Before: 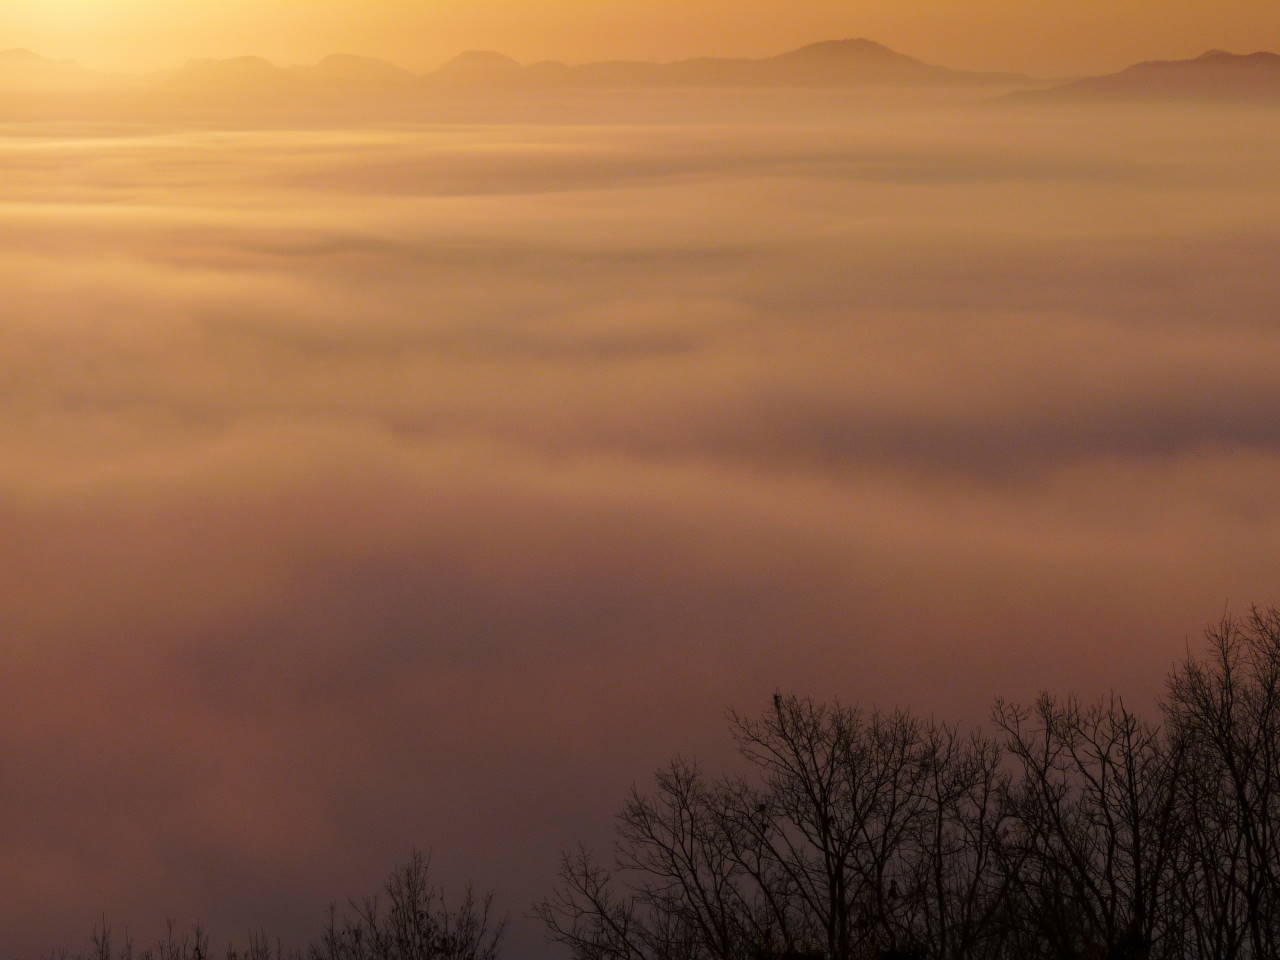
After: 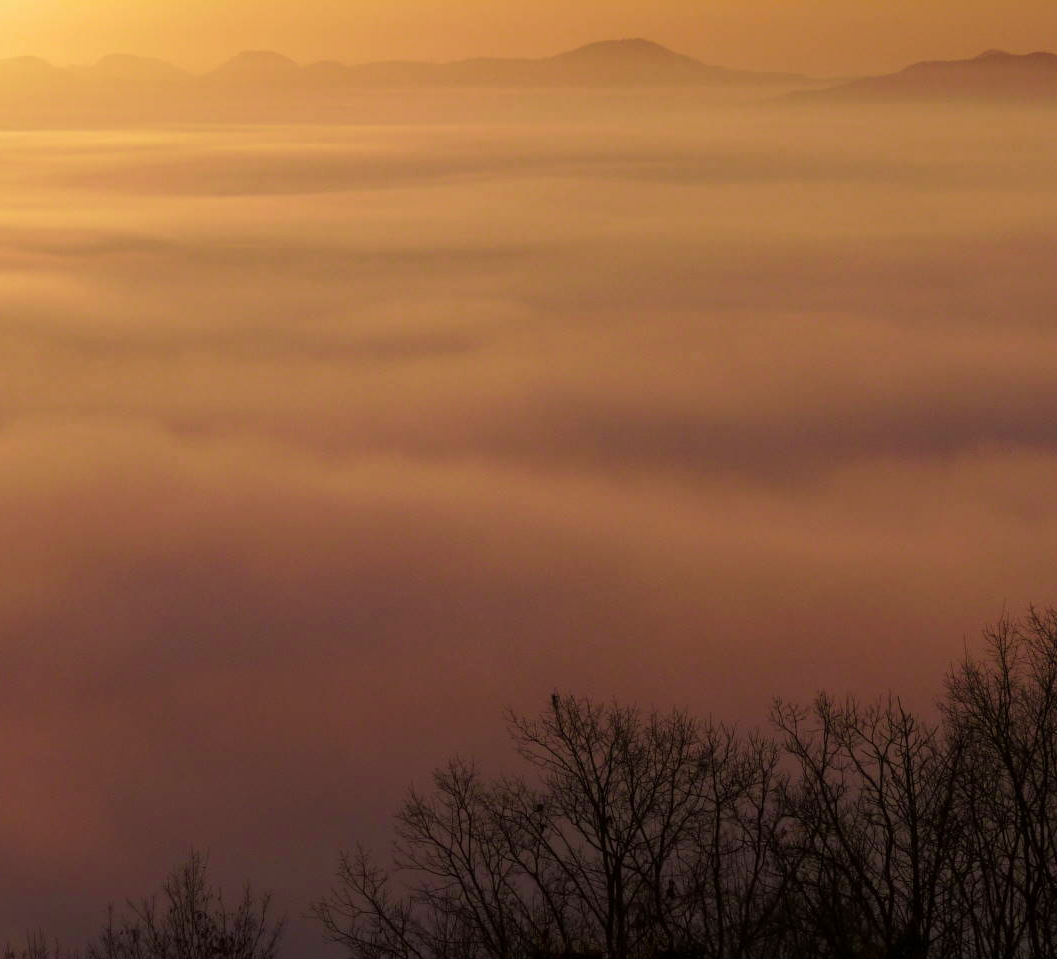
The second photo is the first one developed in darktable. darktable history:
tone equalizer: edges refinement/feathering 500, mask exposure compensation -1.57 EV, preserve details no
crop: left 17.378%, bottom 0.023%
velvia: strength 39%
